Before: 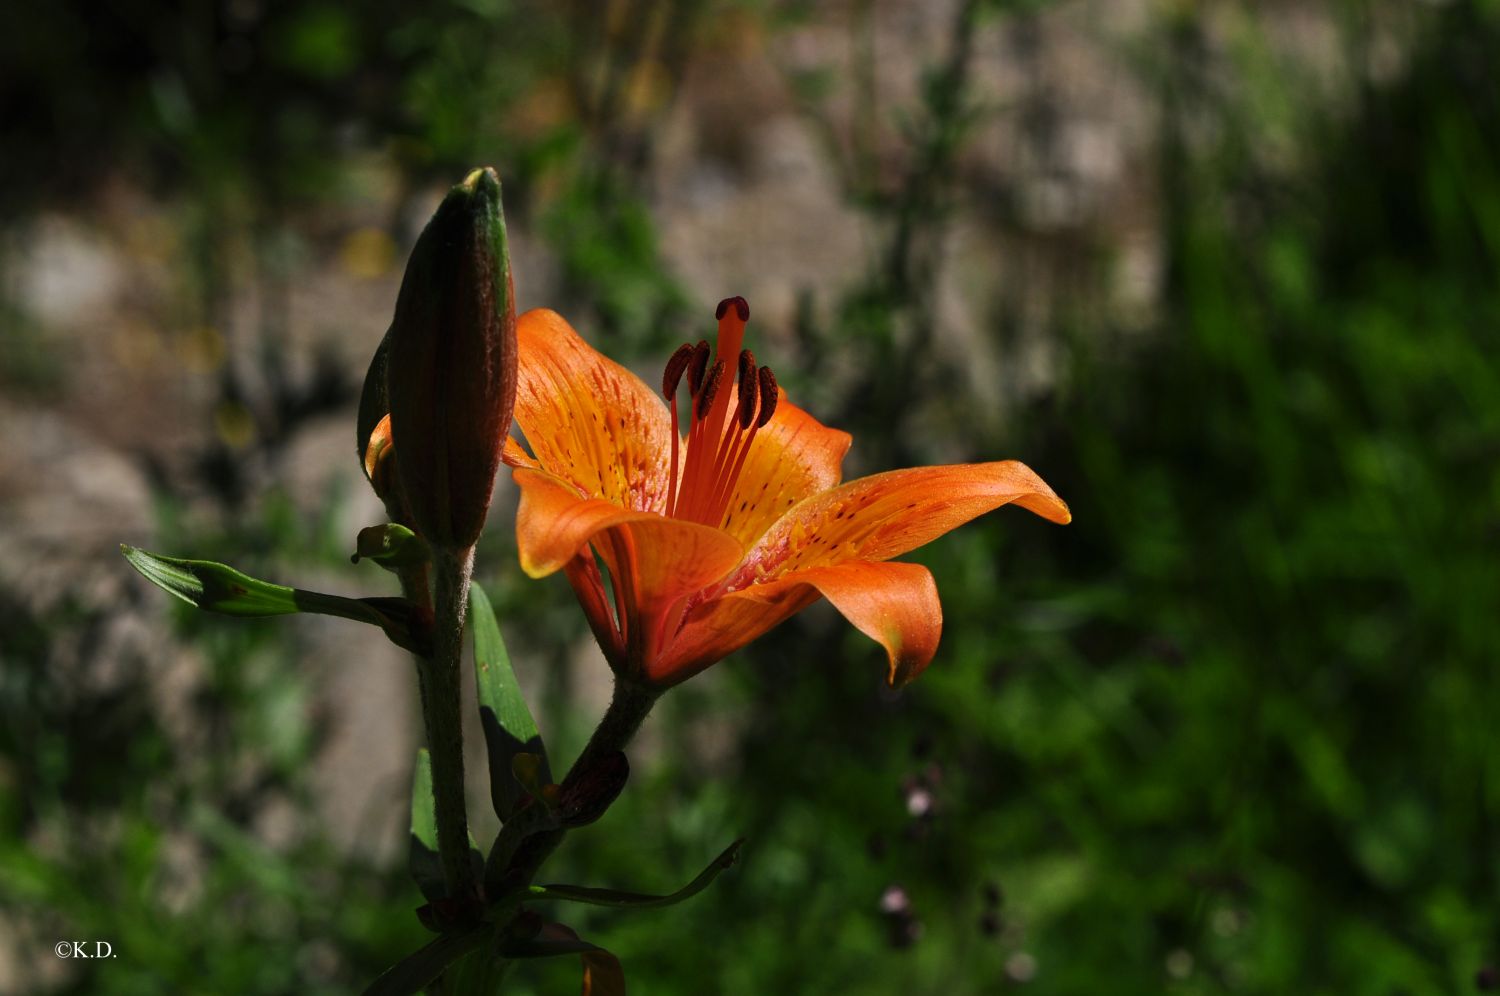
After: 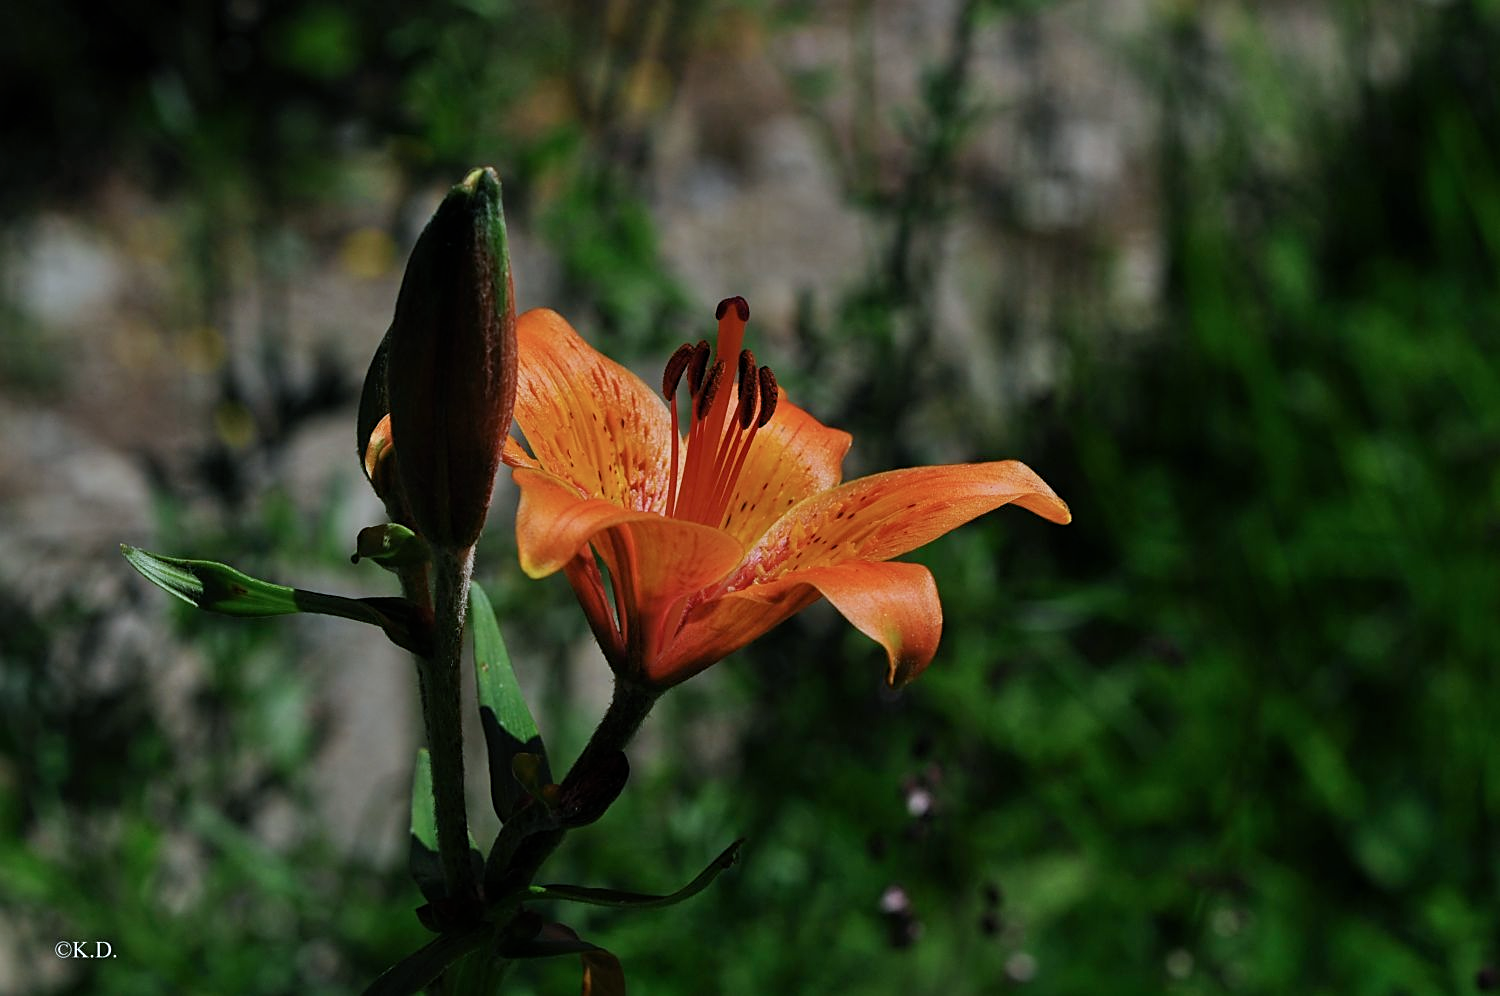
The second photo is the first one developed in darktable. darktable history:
sharpen: on, module defaults
filmic rgb: black relative exposure -14.92 EV, white relative exposure 3 EV, target black luminance 0%, hardness 9.25, latitude 98.98%, contrast 0.913, shadows ↔ highlights balance 0.568%
color calibration: illuminant F (fluorescent), F source F9 (Cool White Deluxe 4150 K) – high CRI, x 0.375, y 0.373, temperature 4148.9 K
